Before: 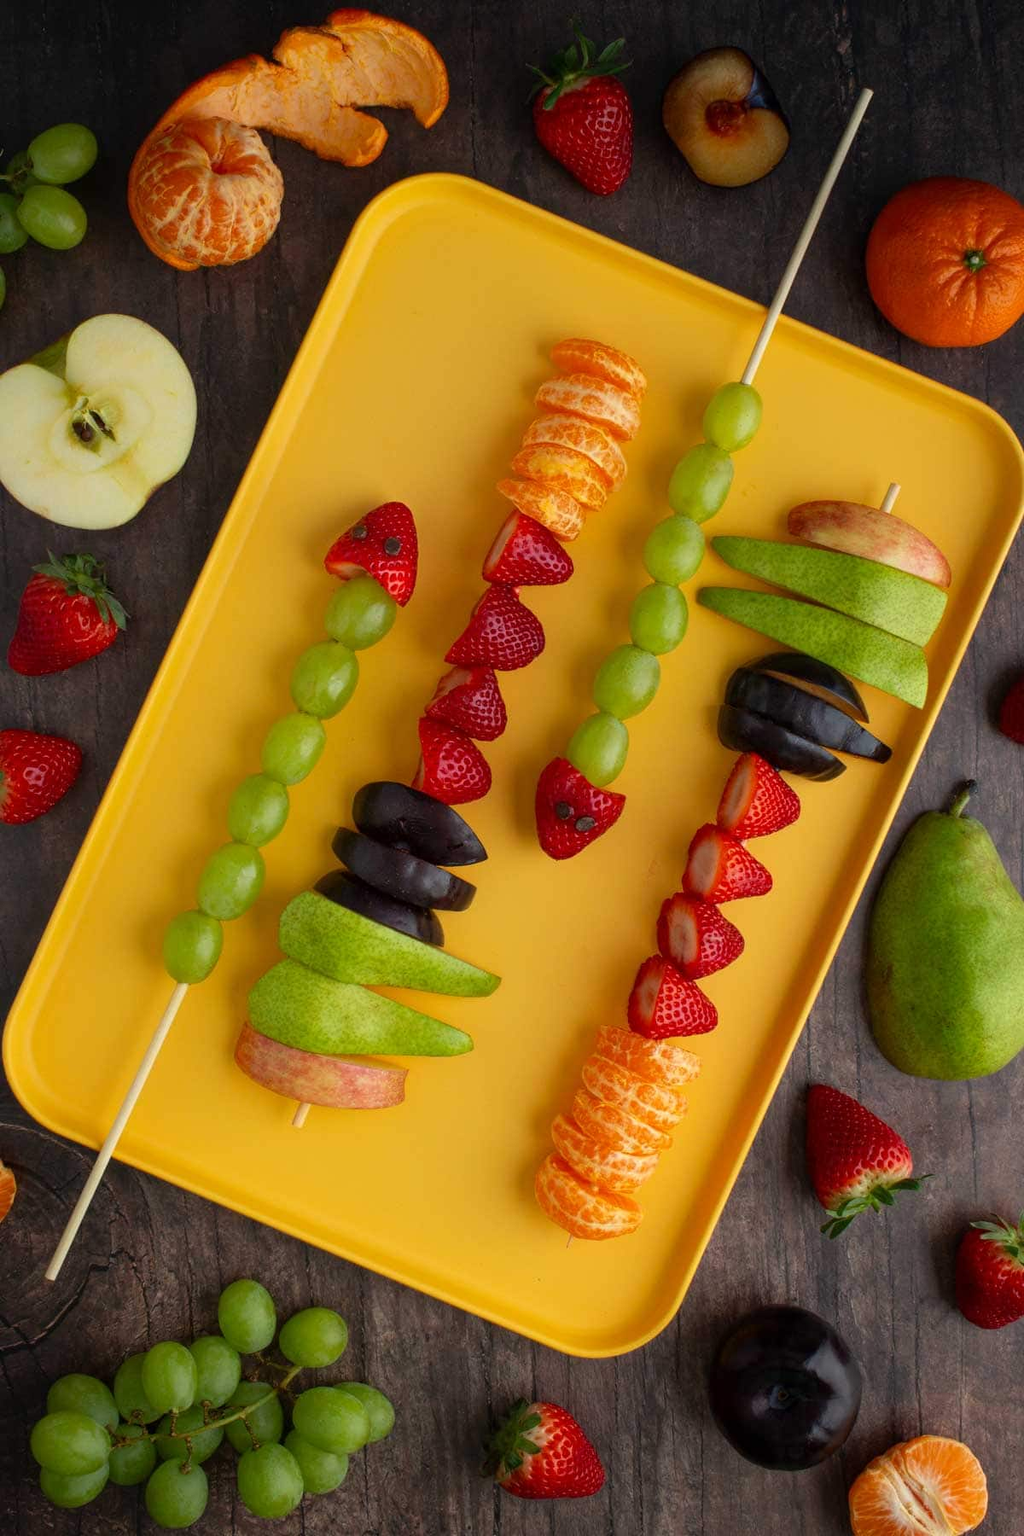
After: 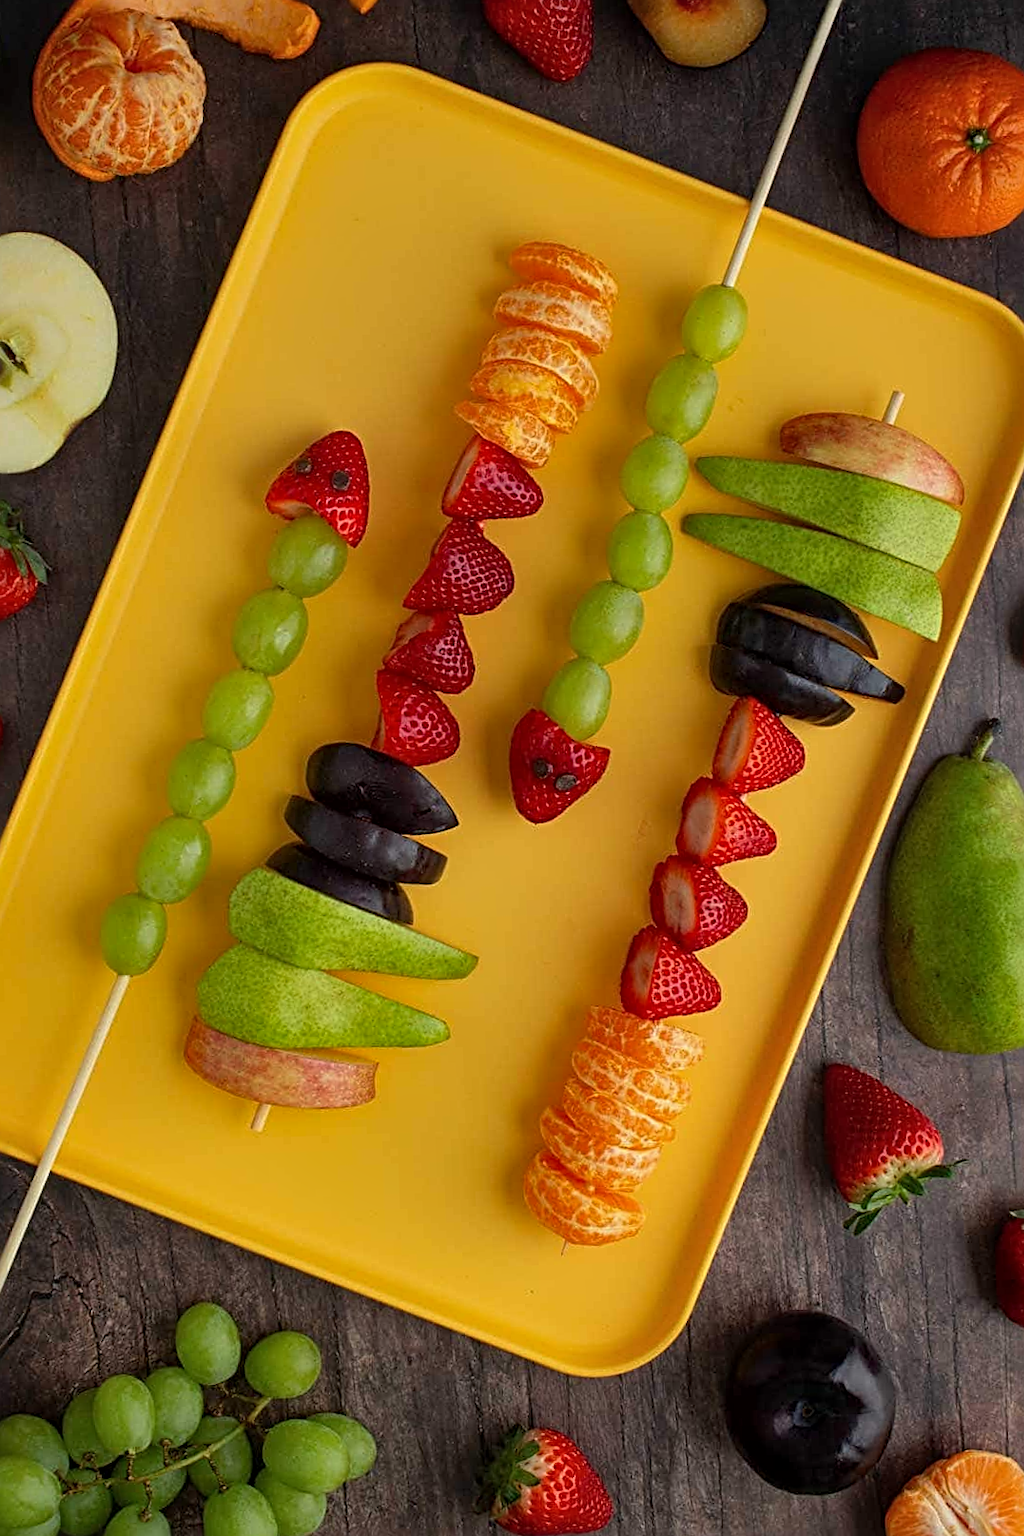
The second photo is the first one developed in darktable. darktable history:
crop and rotate: angle 1.96°, left 5.673%, top 5.673%
shadows and highlights: radius 108.52, shadows 44.07, highlights -67.8, low approximation 0.01, soften with gaussian
exposure: black level correction 0.001, exposure -0.125 EV, compensate exposure bias true, compensate highlight preservation false
sharpen: radius 2.817, amount 0.715
bloom: size 16%, threshold 98%, strength 20%
